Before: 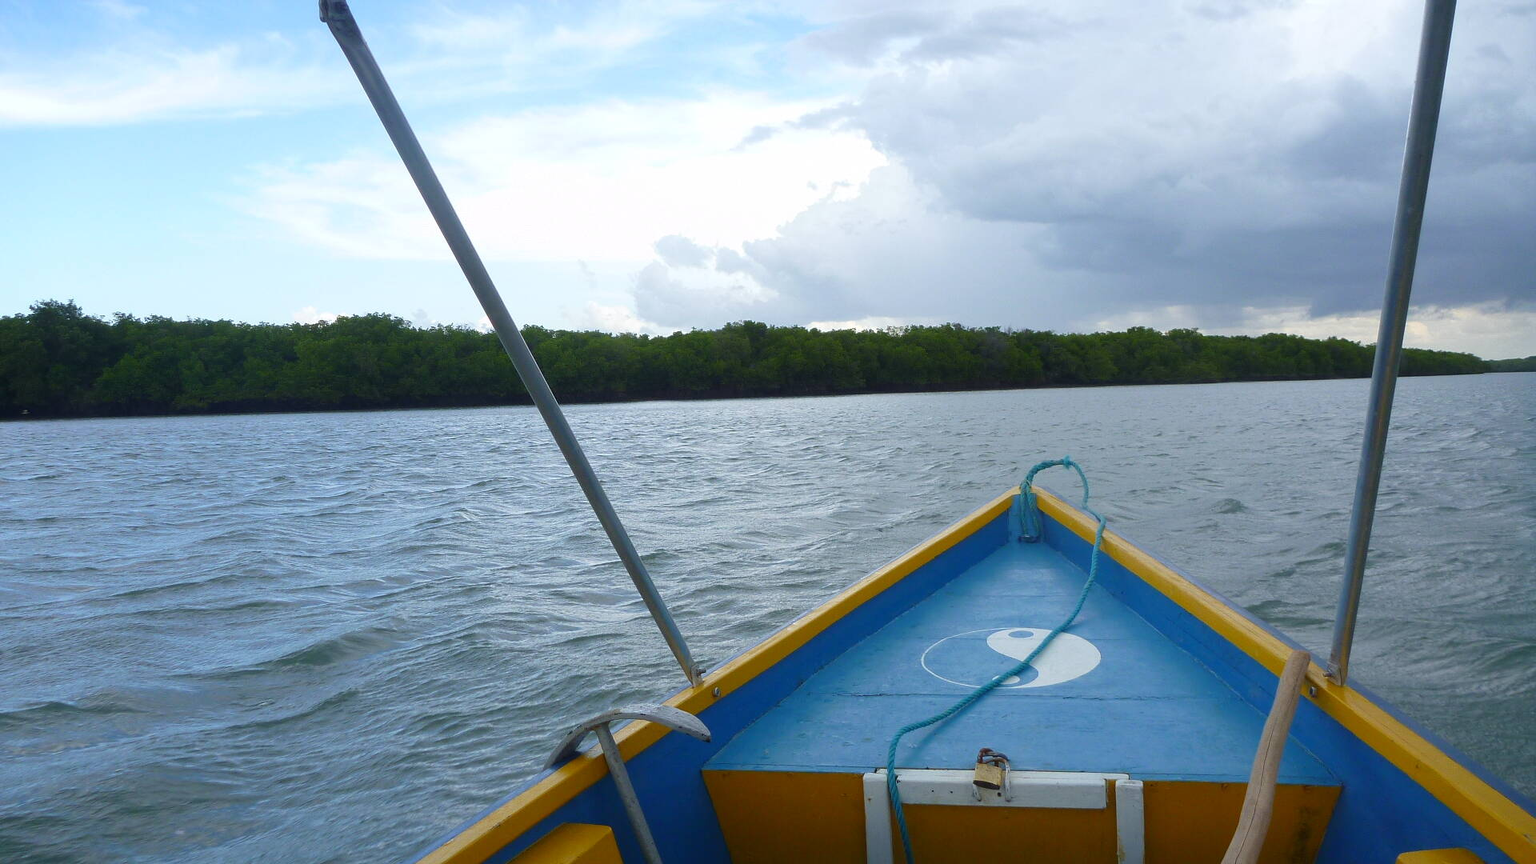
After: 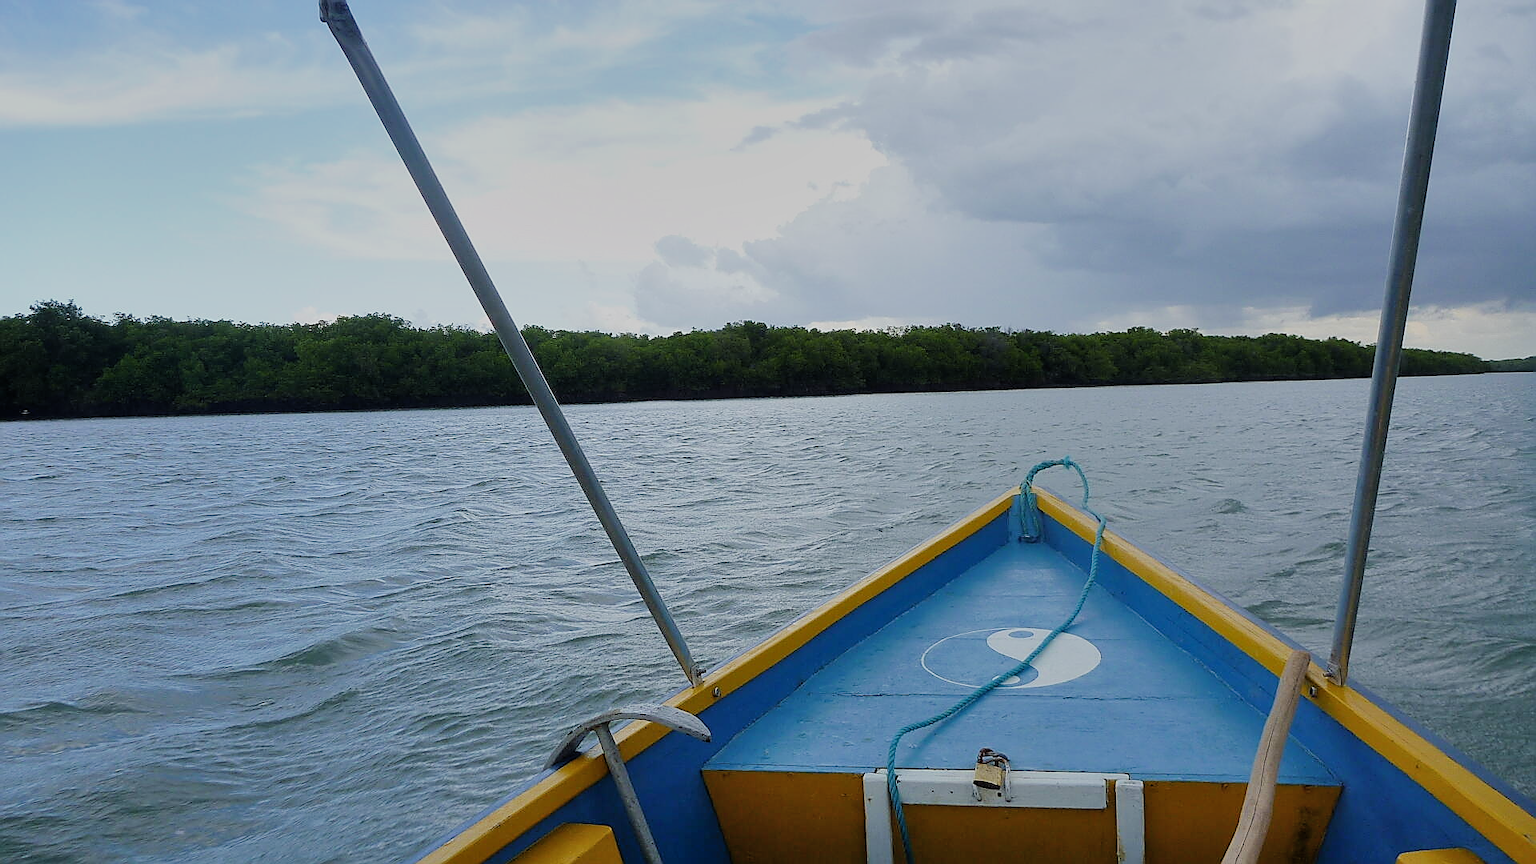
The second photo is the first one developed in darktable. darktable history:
shadows and highlights: shadows 47.46, highlights -41.61, soften with gaussian
filmic rgb: black relative exposure -7.1 EV, white relative exposure 5.38 EV, hardness 3.02
sharpen: radius 1.381, amount 1.248, threshold 0.616
